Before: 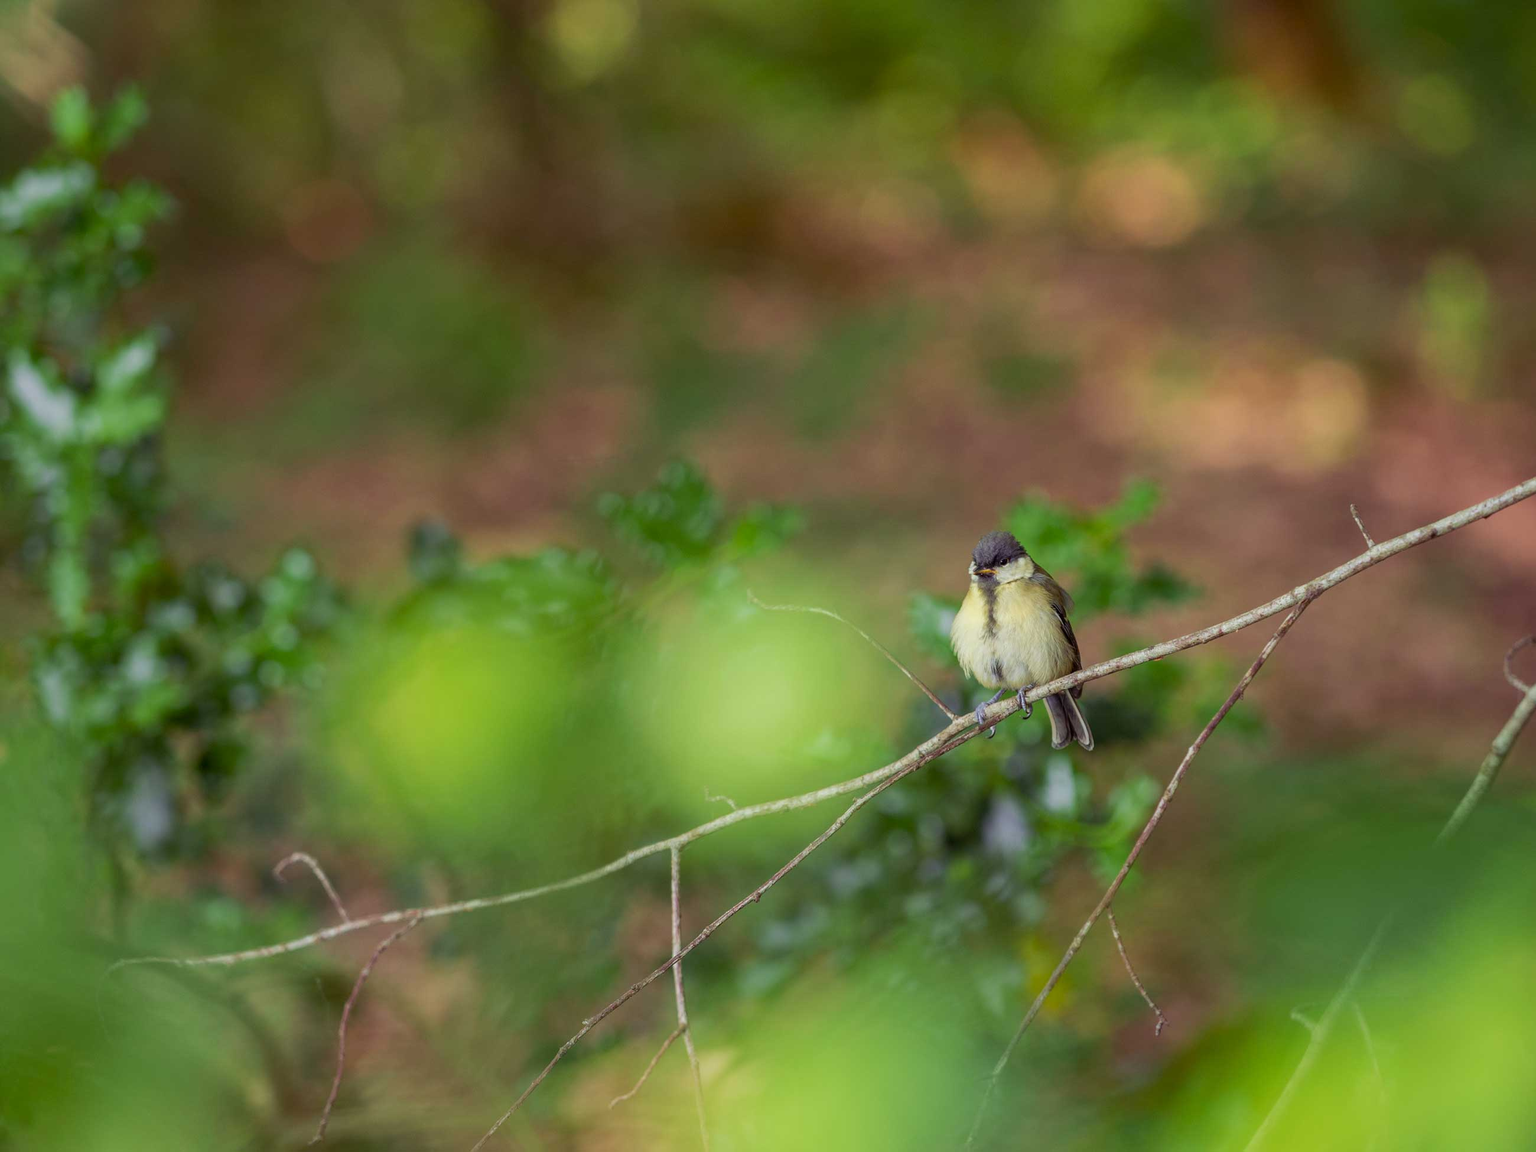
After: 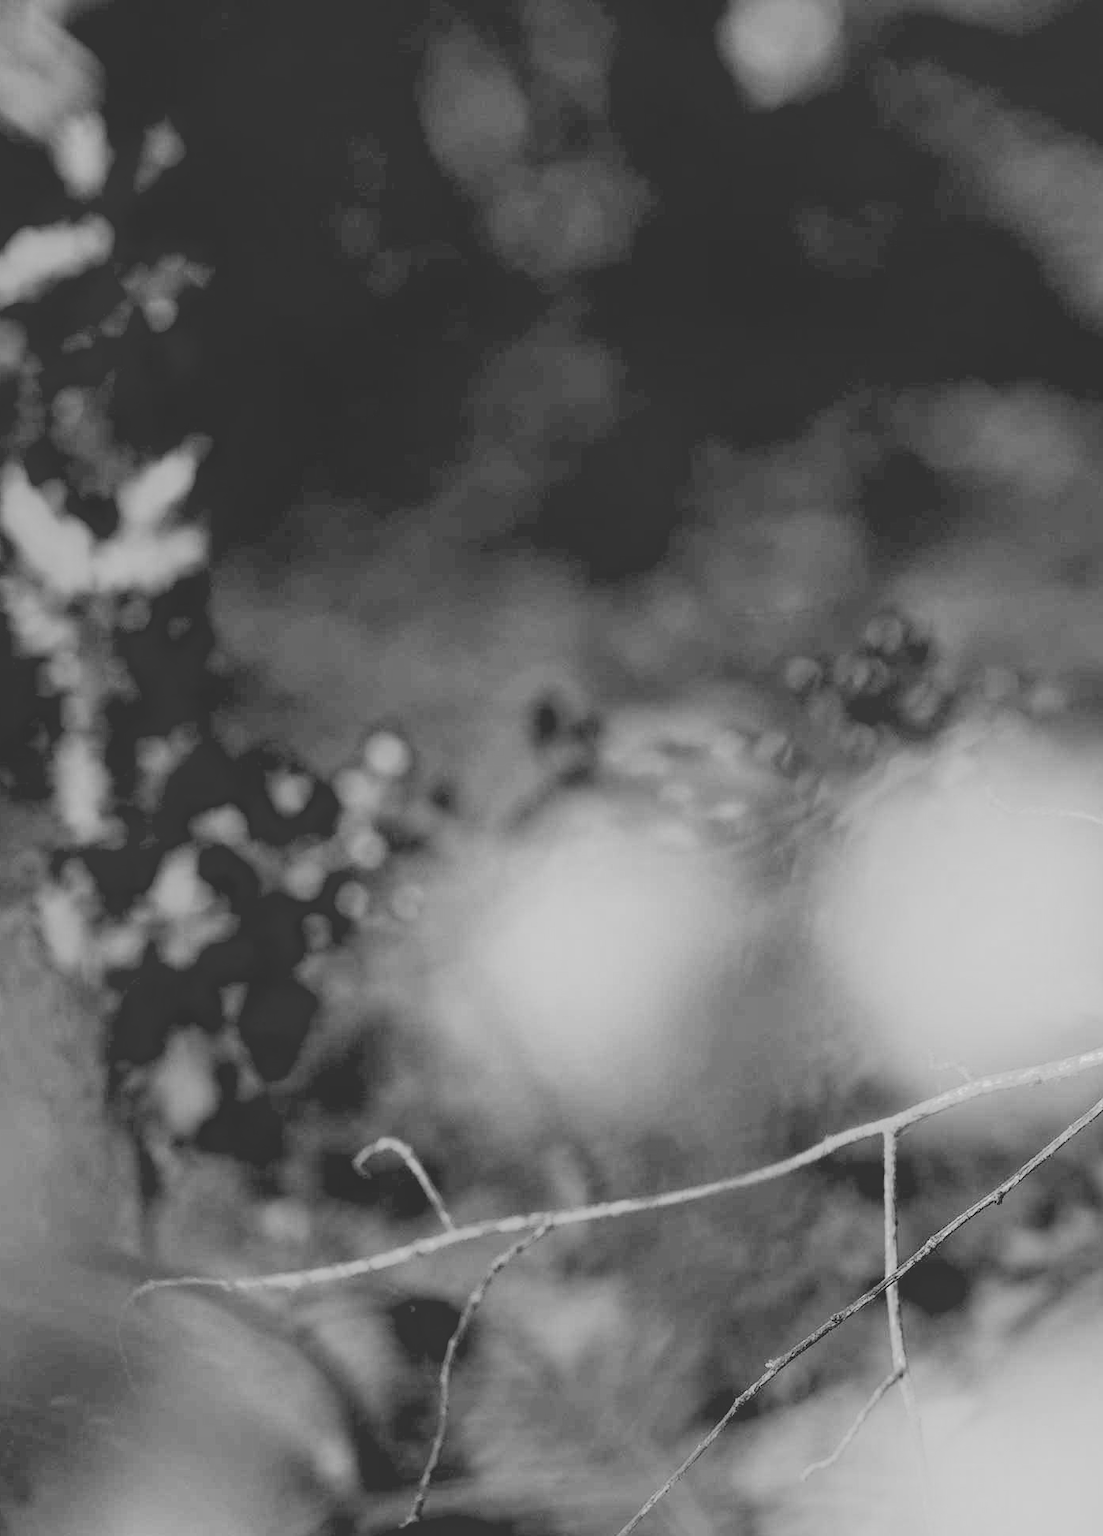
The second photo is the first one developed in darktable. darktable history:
crop: left 0.587%, right 45.588%, bottom 0.086%
white balance: red 1.05, blue 1.072
monochrome: a 32, b 64, size 2.3
base curve: curves: ch0 [(0.065, 0.026) (0.236, 0.358) (0.53, 0.546) (0.777, 0.841) (0.924, 0.992)], preserve colors average RGB
